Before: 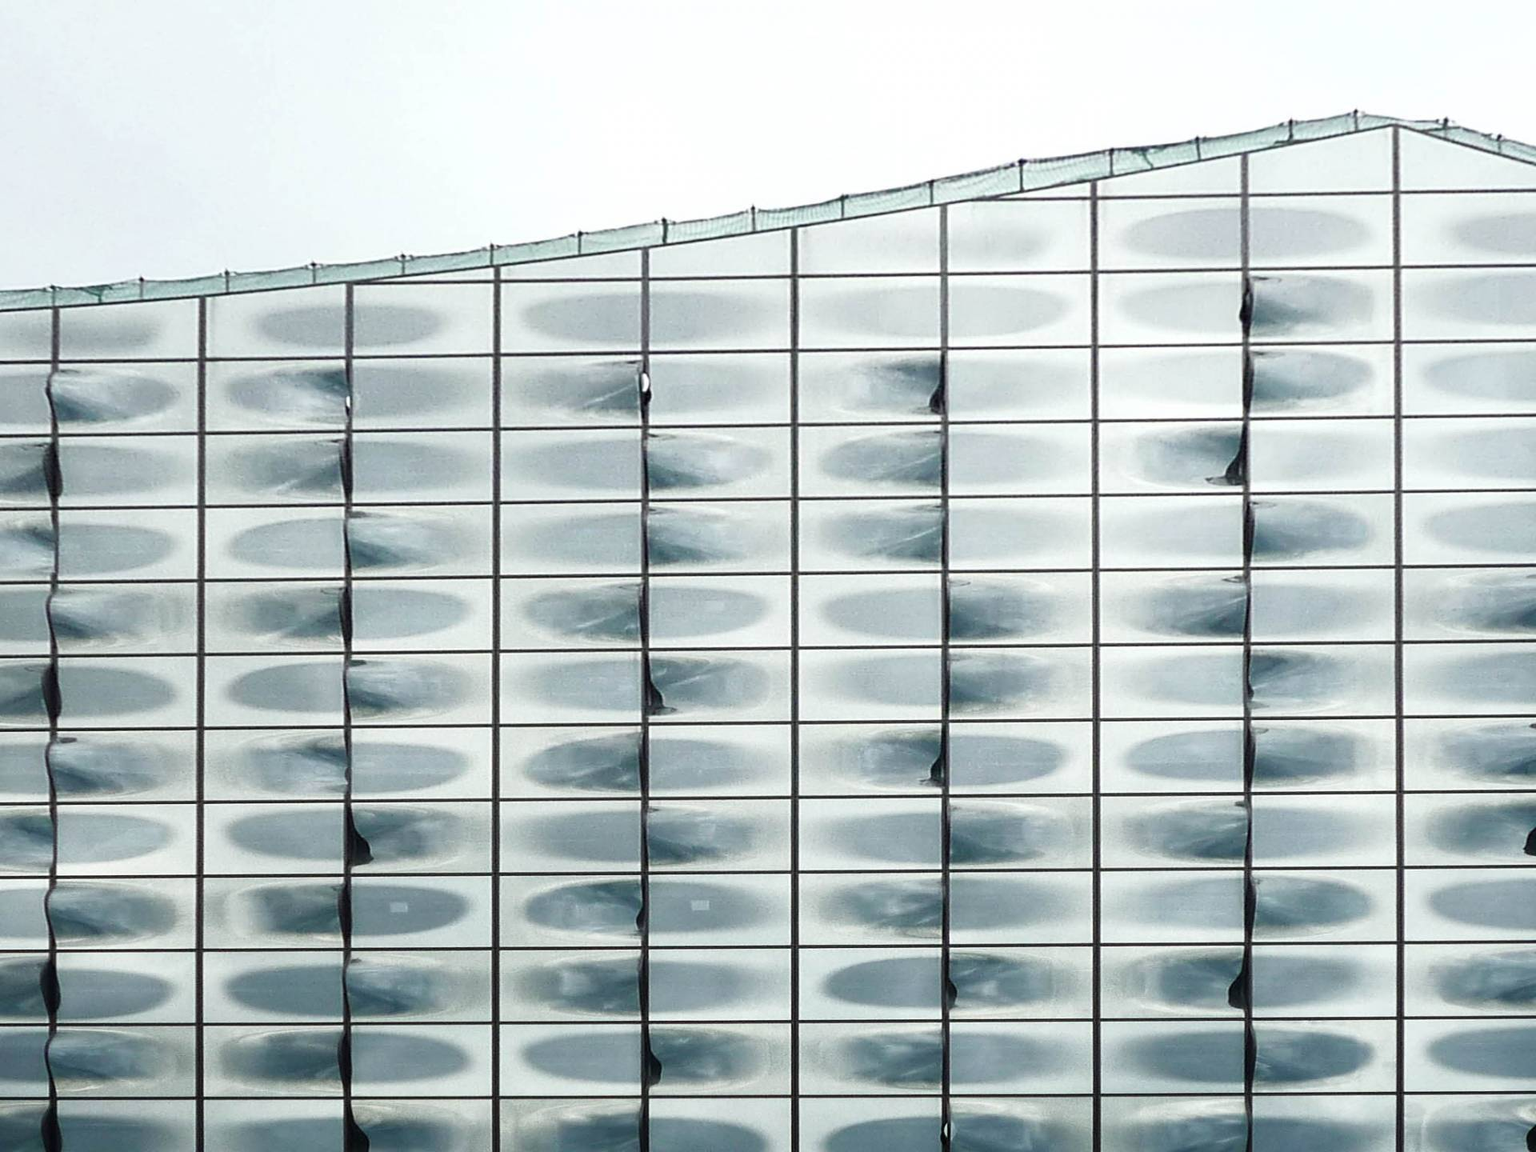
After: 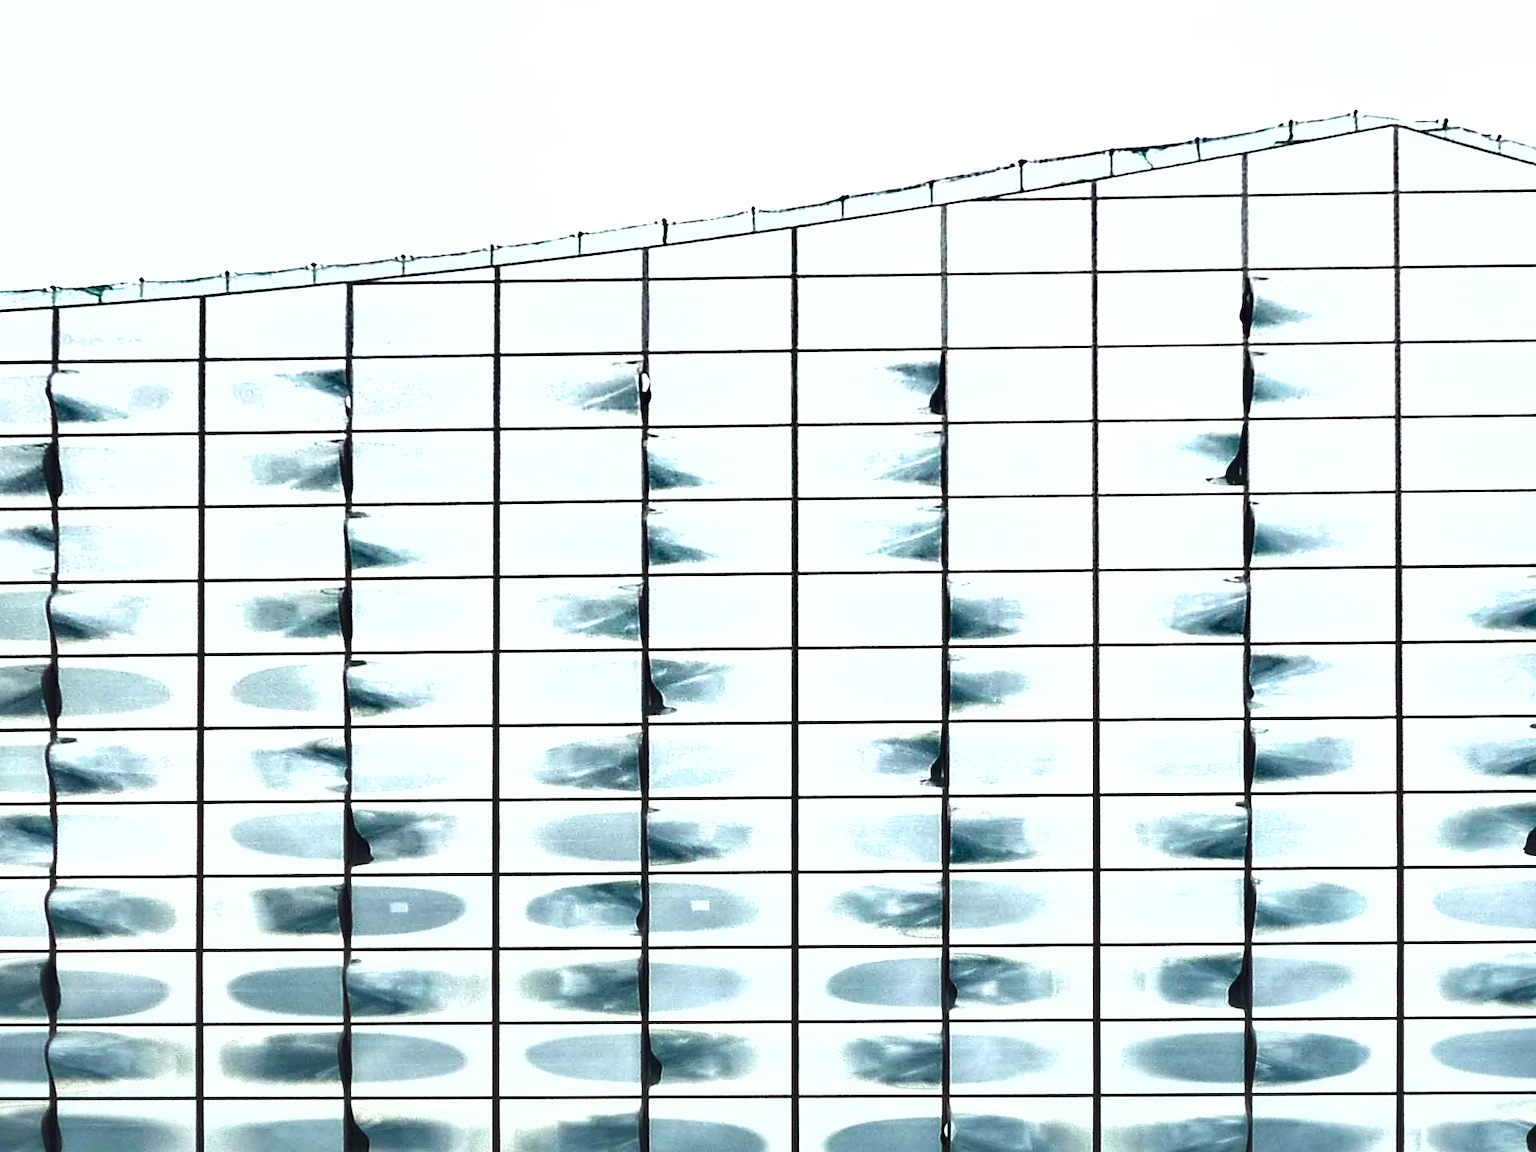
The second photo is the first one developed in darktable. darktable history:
exposure: black level correction 0, exposure 1.3 EV, compensate highlight preservation false
shadows and highlights: low approximation 0.01, soften with gaussian
